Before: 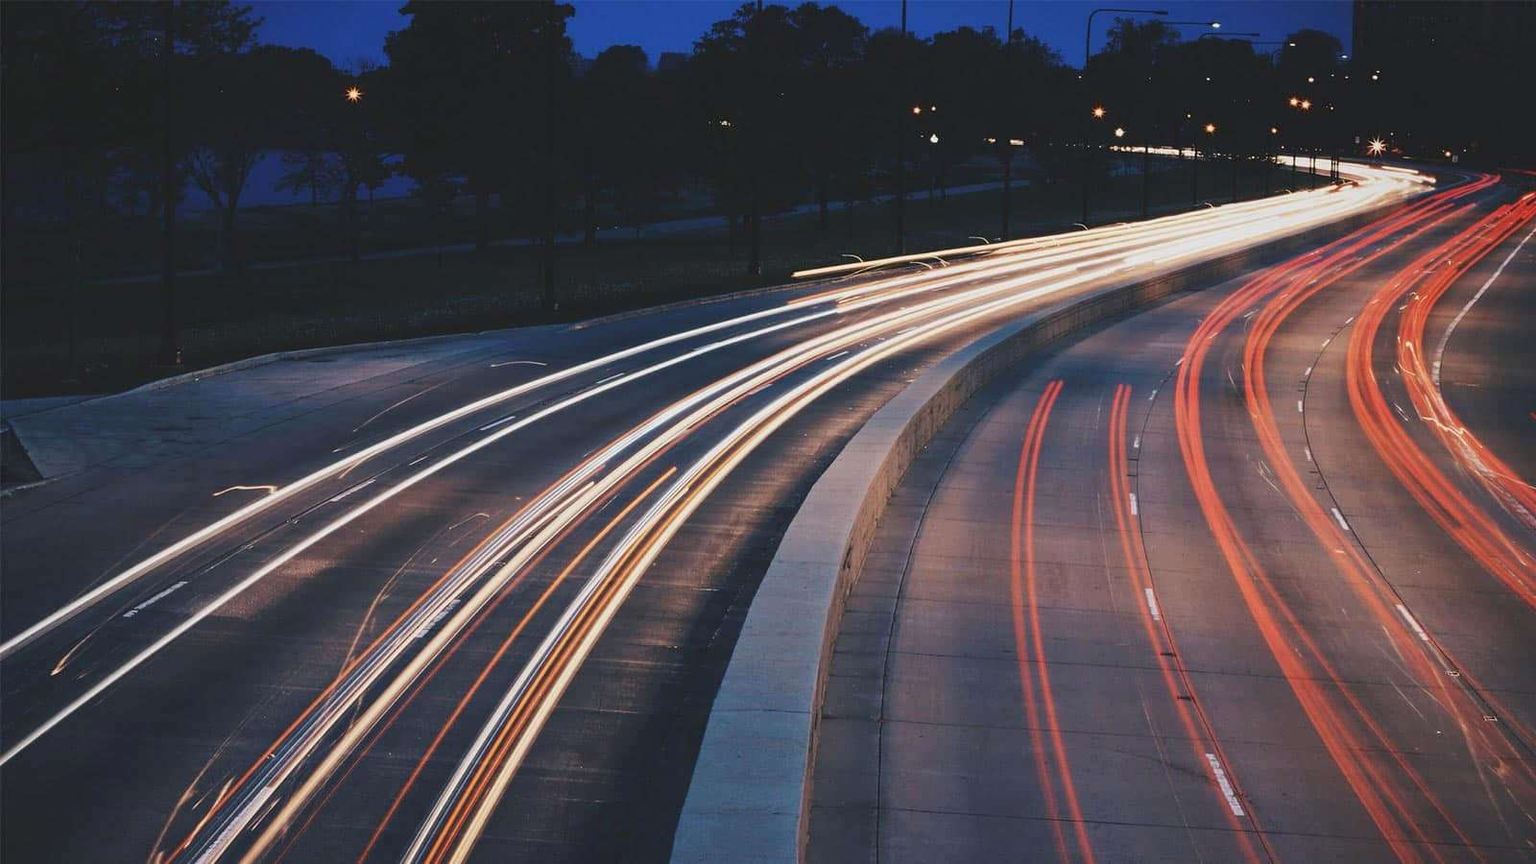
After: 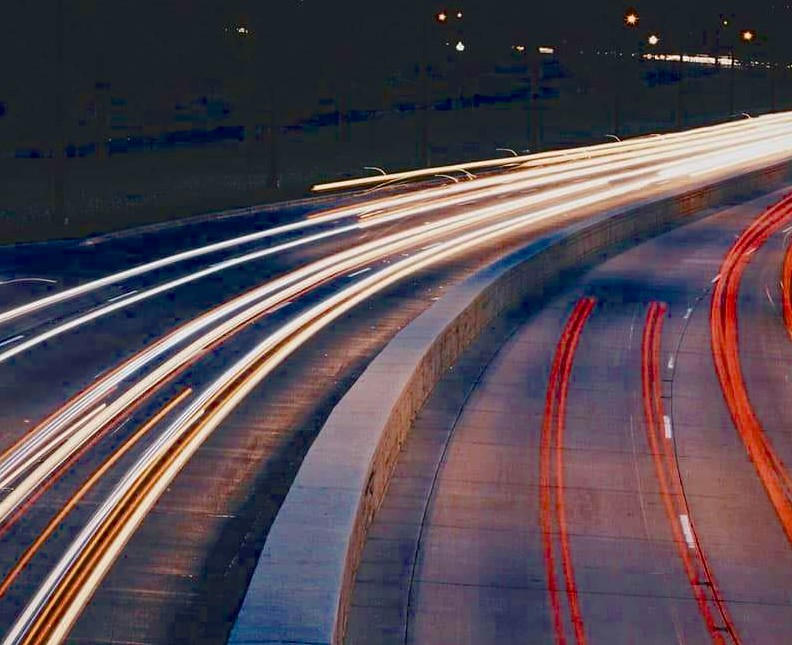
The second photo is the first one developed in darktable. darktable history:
color balance rgb: perceptual saturation grading › global saturation 20%, perceptual saturation grading › highlights -25.676%, perceptual saturation grading › shadows 50.062%, global vibrance 16.402%, saturation formula JzAzBz (2021)
crop: left 32.07%, top 10.931%, right 18.375%, bottom 17.399%
